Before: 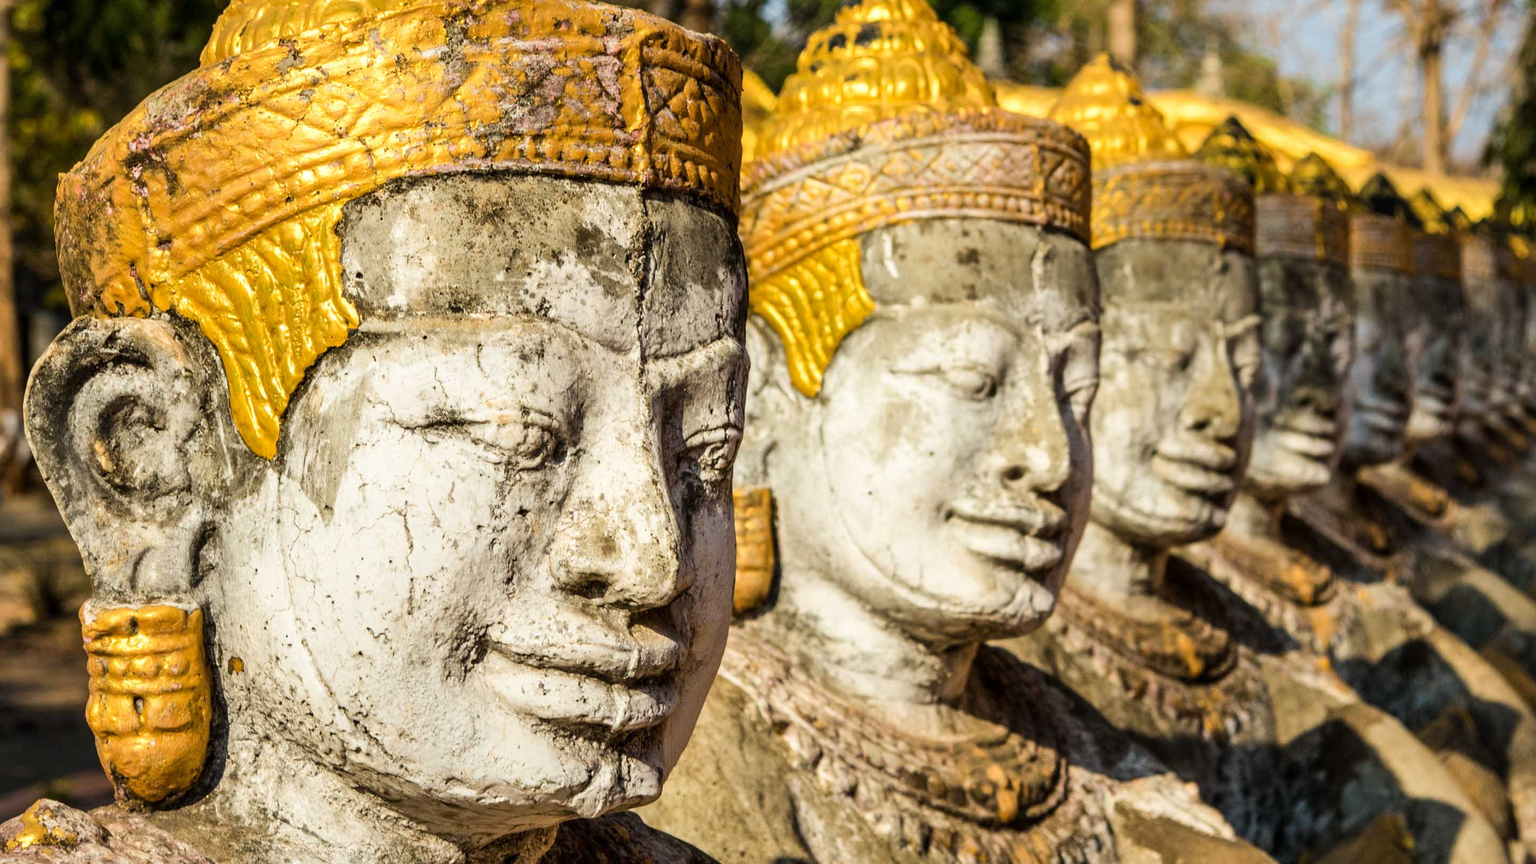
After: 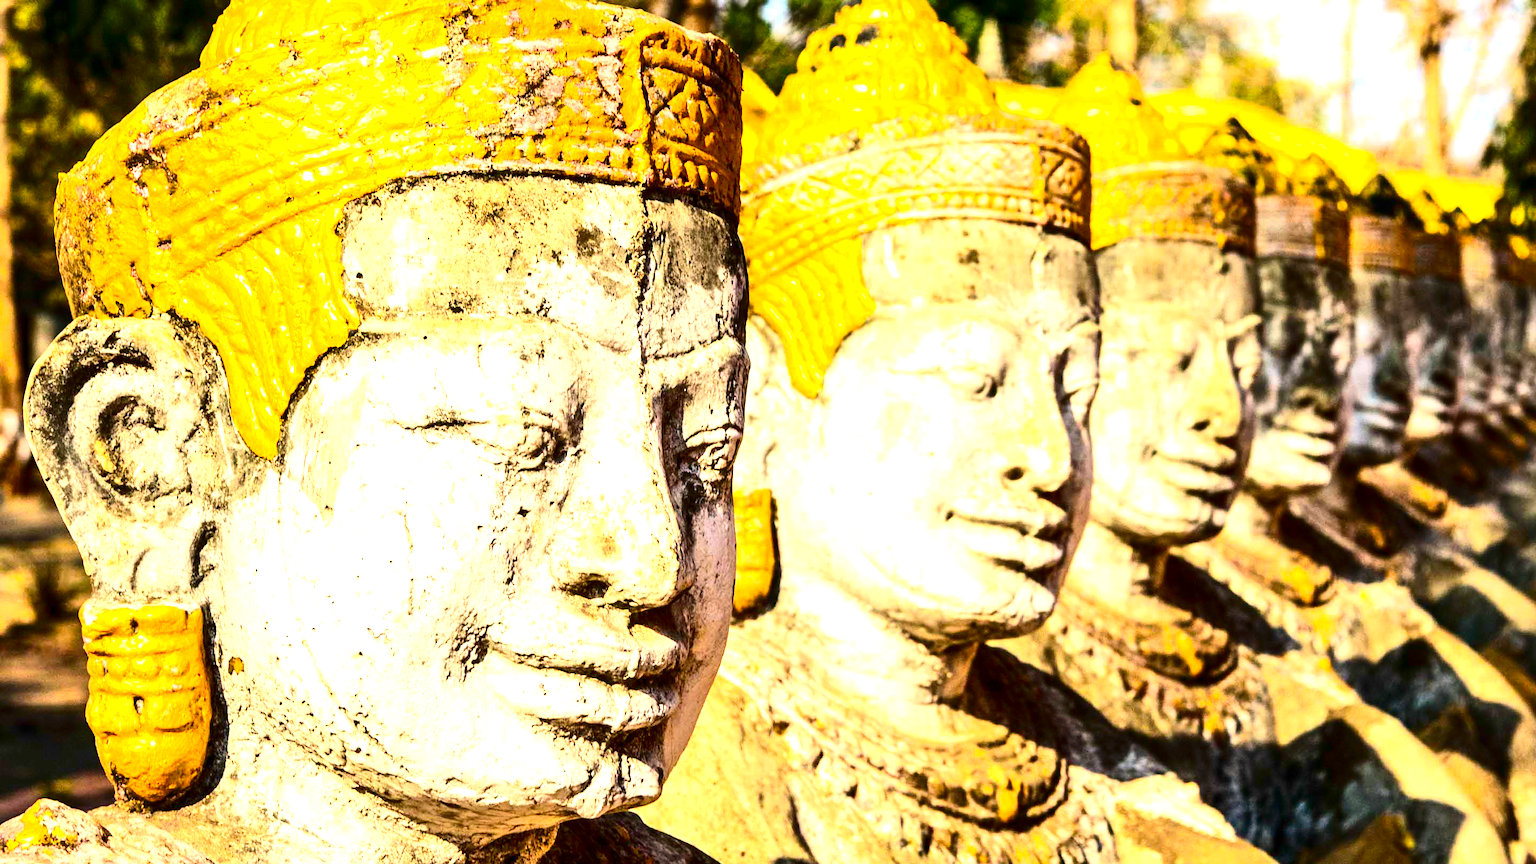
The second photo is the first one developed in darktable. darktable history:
contrast brightness saturation: contrast 0.32, brightness -0.08, saturation 0.17
color correction: highlights a* 3.22, highlights b* 1.93, saturation 1.19
exposure: black level correction 0, exposure 1.5 EV, compensate exposure bias true, compensate highlight preservation false
